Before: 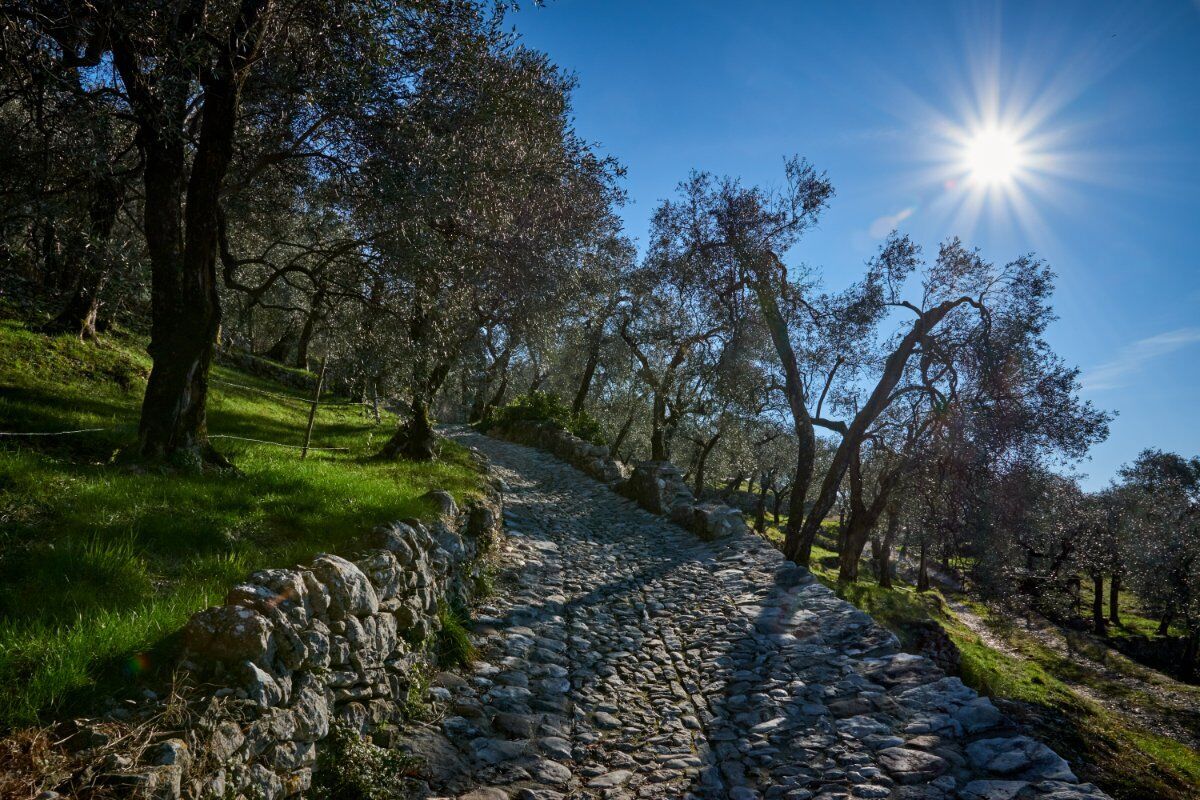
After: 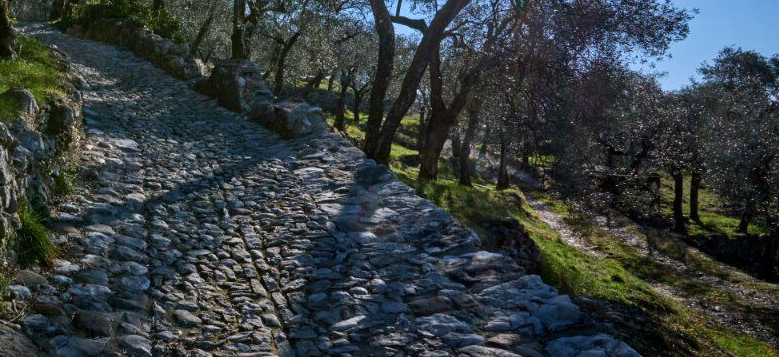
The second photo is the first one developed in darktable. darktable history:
color calibration: illuminant as shot in camera, x 0.358, y 0.373, temperature 4628.91 K
crop and rotate: left 35.049%, top 50.277%, bottom 4.983%
